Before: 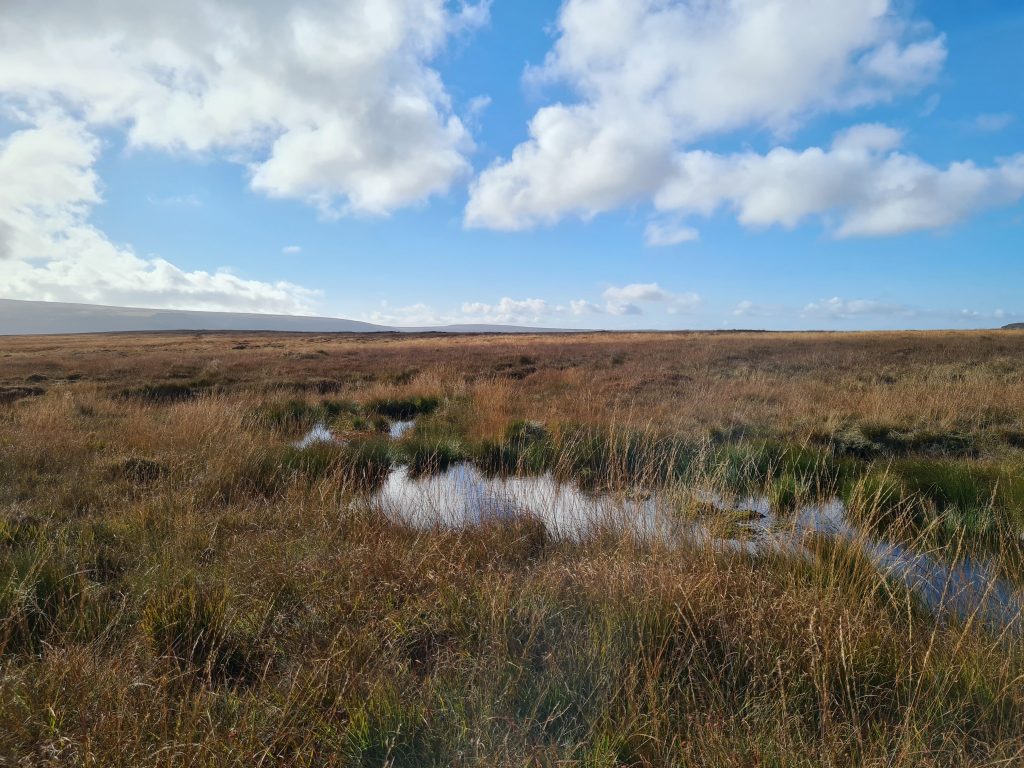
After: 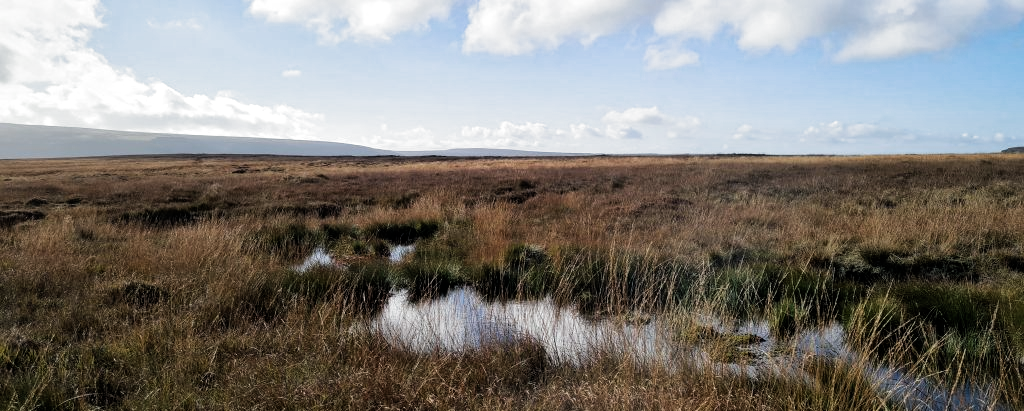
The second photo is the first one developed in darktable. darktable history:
filmic rgb: black relative exposure -8.2 EV, white relative exposure 2.2 EV, threshold 3 EV, hardness 7.11, latitude 75%, contrast 1.325, highlights saturation mix -2%, shadows ↔ highlights balance 30%, preserve chrominance RGB euclidean norm, color science v5 (2021), contrast in shadows safe, contrast in highlights safe, enable highlight reconstruction true
crop and rotate: top 23.043%, bottom 23.437%
